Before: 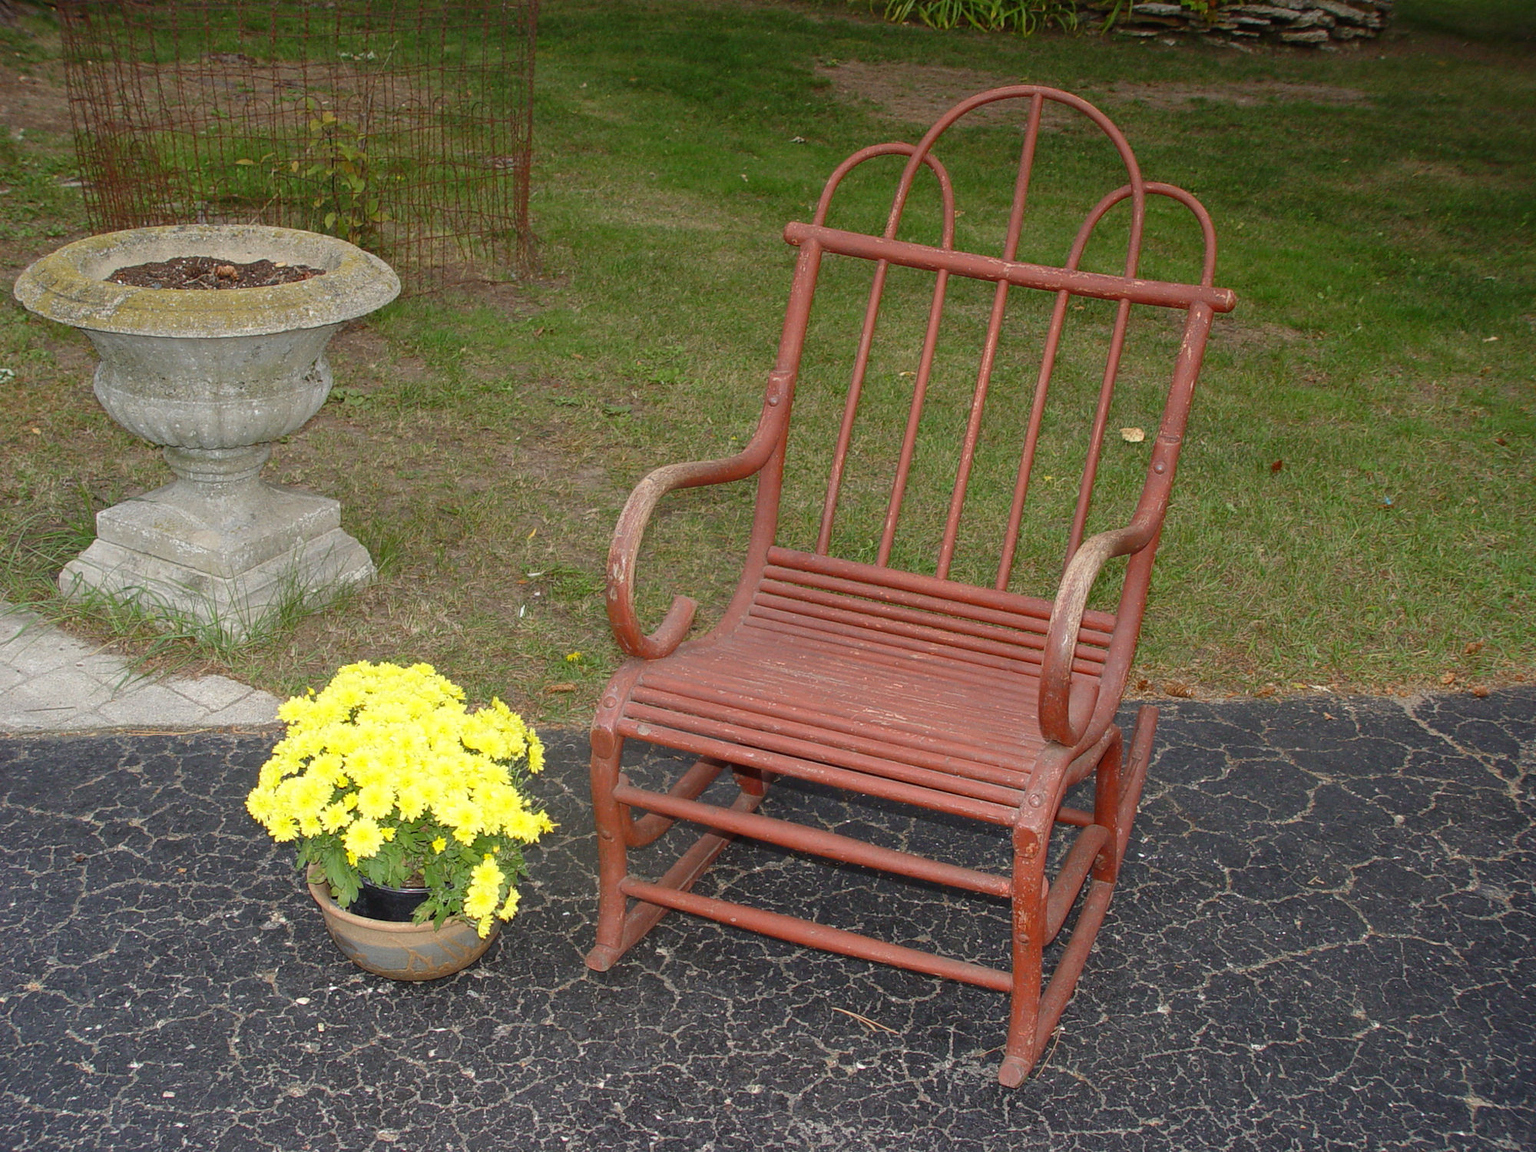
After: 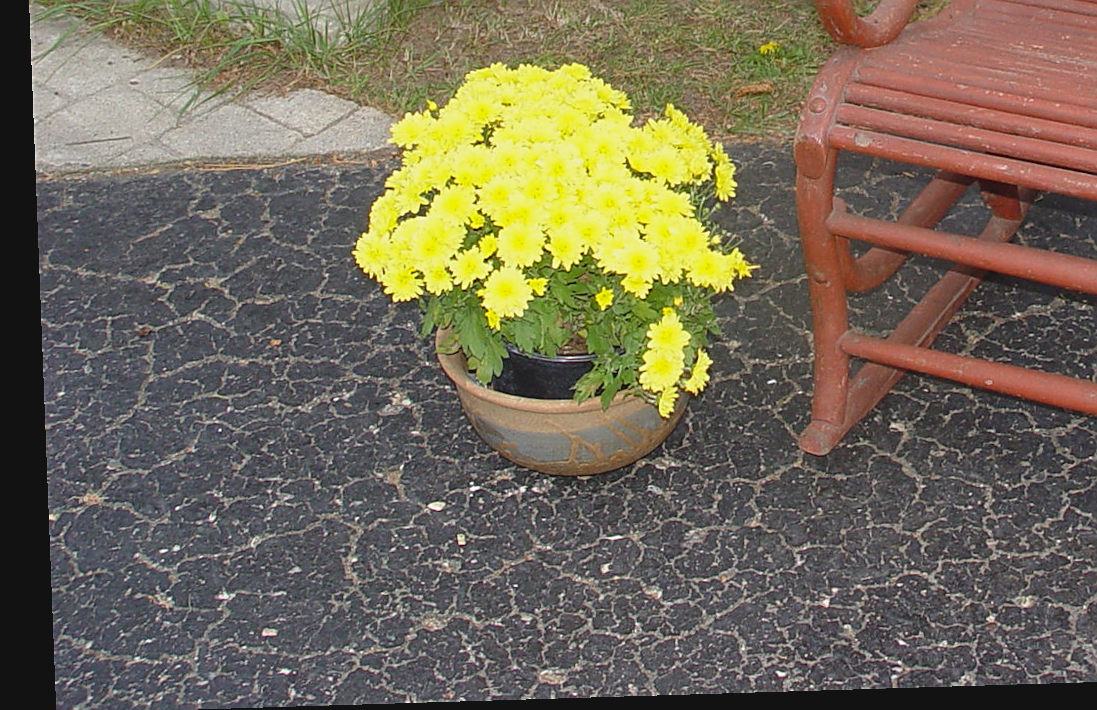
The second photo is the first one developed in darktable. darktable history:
sharpen: on, module defaults
rotate and perspective: rotation -2.22°, lens shift (horizontal) -0.022, automatic cropping off
crop and rotate: top 54.778%, right 46.61%, bottom 0.159%
contrast brightness saturation: contrast -0.11
